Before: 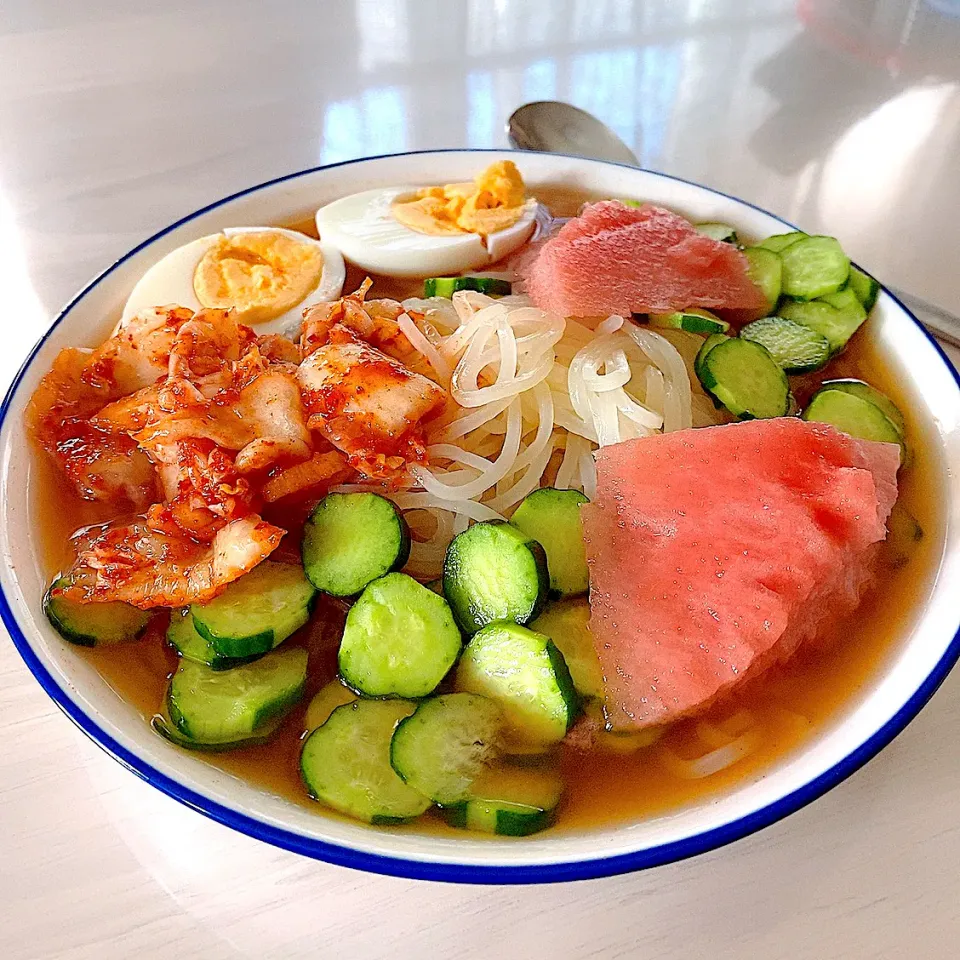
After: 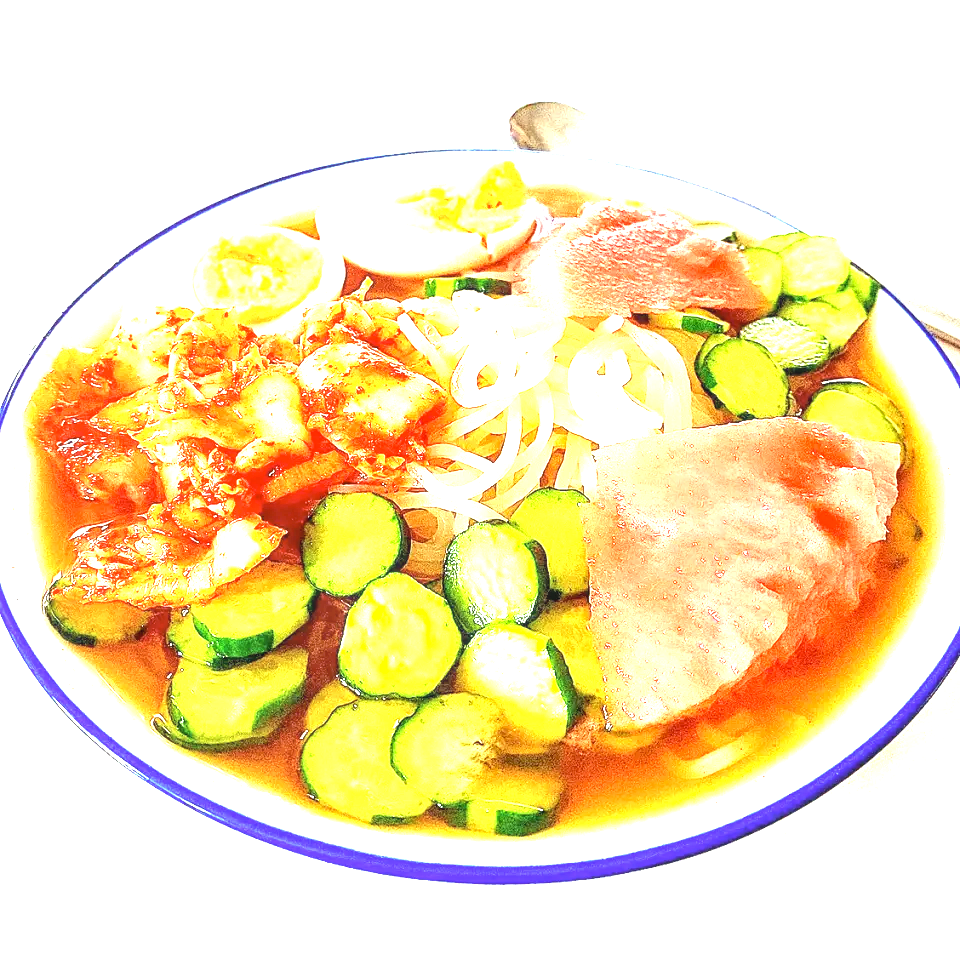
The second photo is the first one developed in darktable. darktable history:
color correction: highlights a* -4.73, highlights b* 5.06, saturation 0.97
exposure: exposure 2.207 EV, compensate highlight preservation false
local contrast: on, module defaults
